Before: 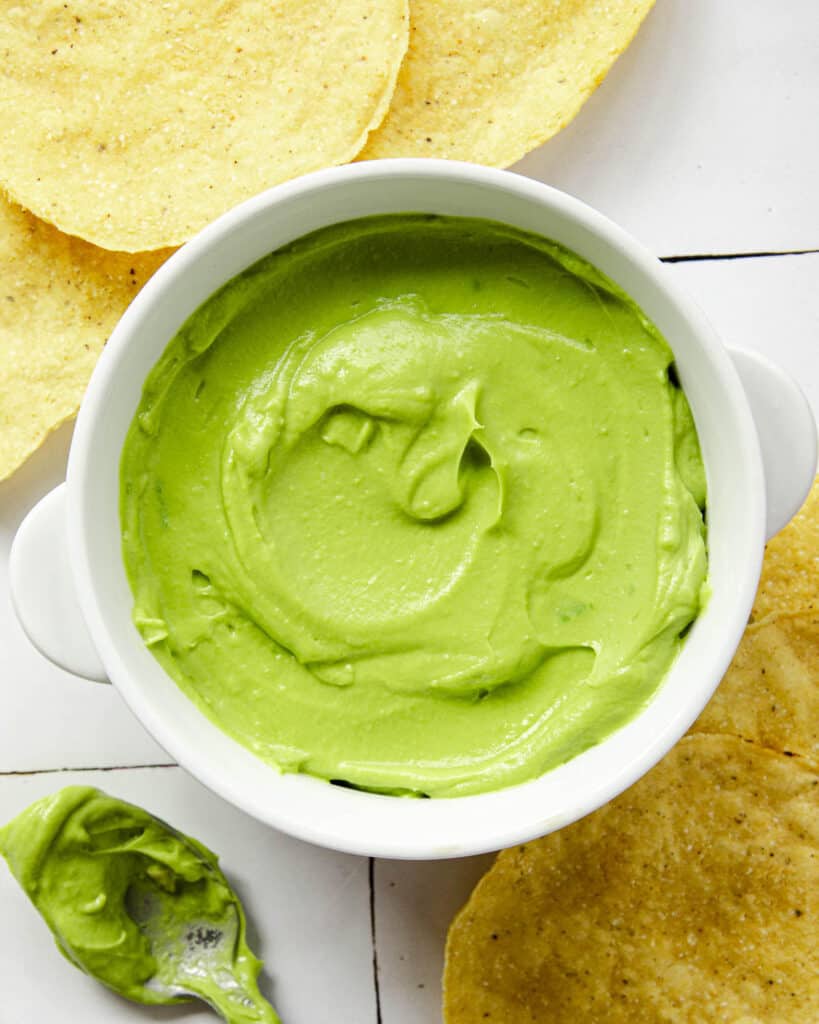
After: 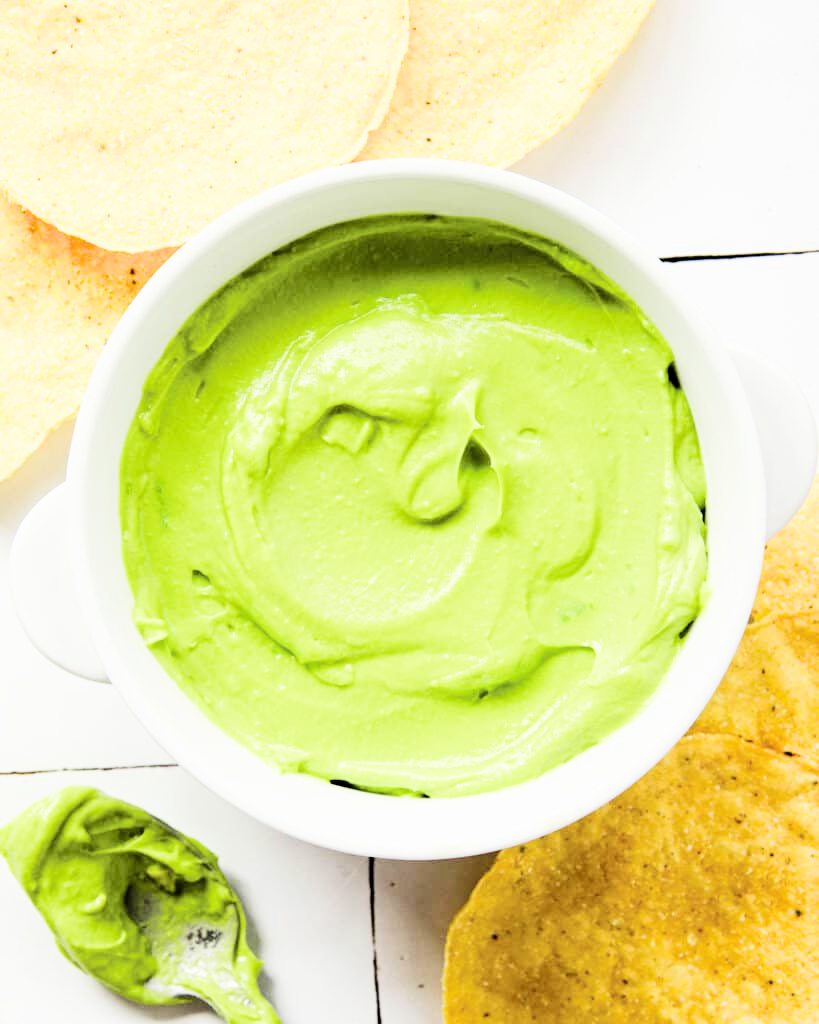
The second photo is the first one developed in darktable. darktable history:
exposure: black level correction 0, exposure 1.2 EV, compensate exposure bias true, compensate highlight preservation false
filmic rgb: black relative exposure -5 EV, hardness 2.88, contrast 1.4, highlights saturation mix -20%
